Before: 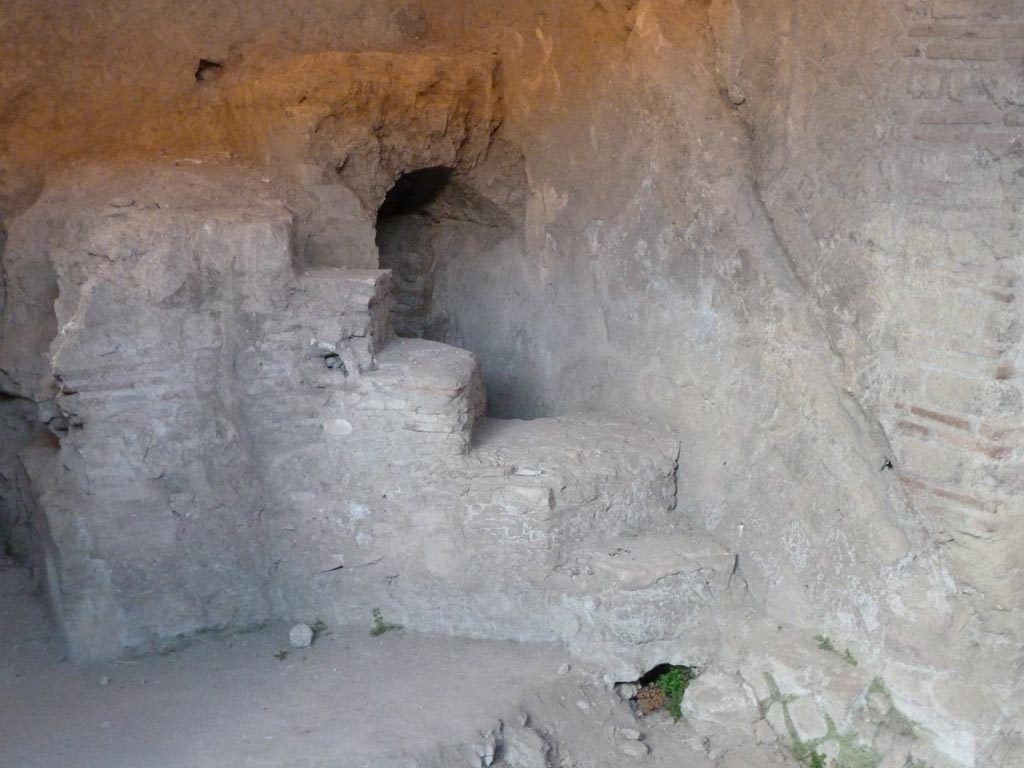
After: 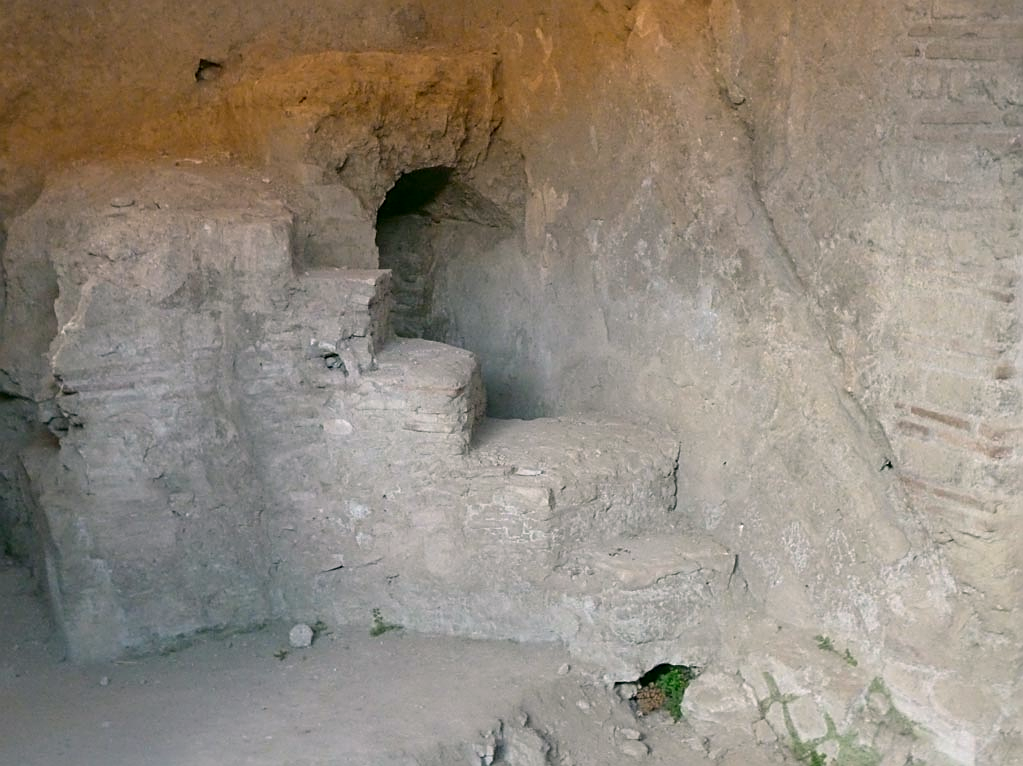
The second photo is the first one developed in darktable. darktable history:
color correction: highlights a* 4.45, highlights b* 4.98, shadows a* -7.57, shadows b* 4.74
crop: top 0.049%, bottom 0.183%
sharpen: on, module defaults
